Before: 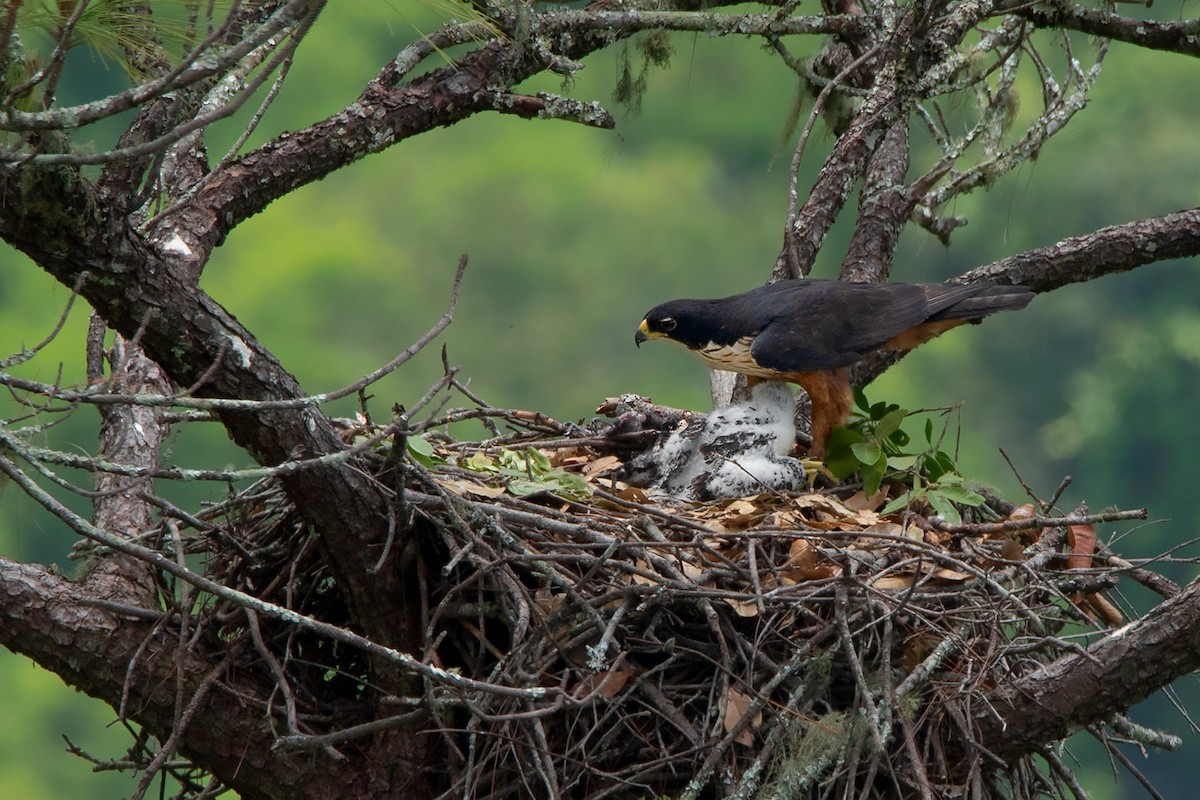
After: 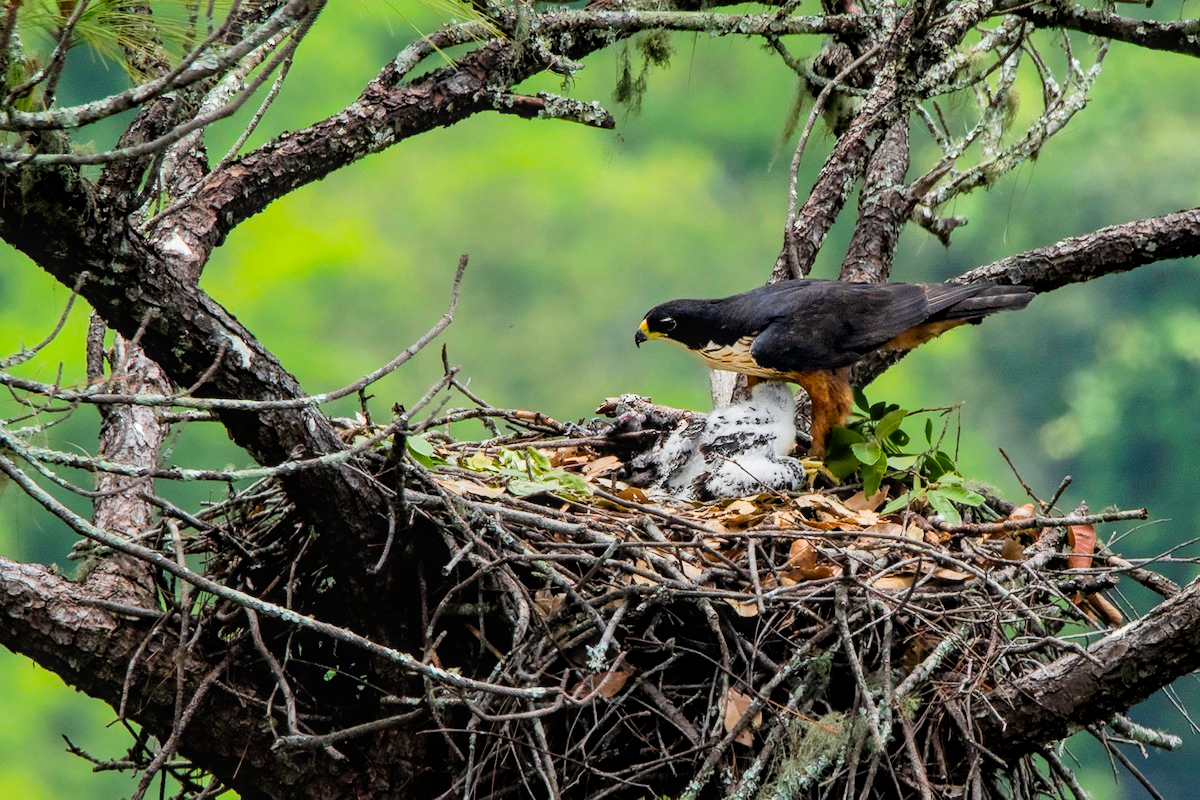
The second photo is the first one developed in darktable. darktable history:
color balance rgb: perceptual saturation grading › global saturation 20%, global vibrance 20%
filmic rgb: black relative exposure -5 EV, hardness 2.88, contrast 1.3, highlights saturation mix -30%
exposure: black level correction 0, exposure 1 EV, compensate highlight preservation false
local contrast: detail 120%
